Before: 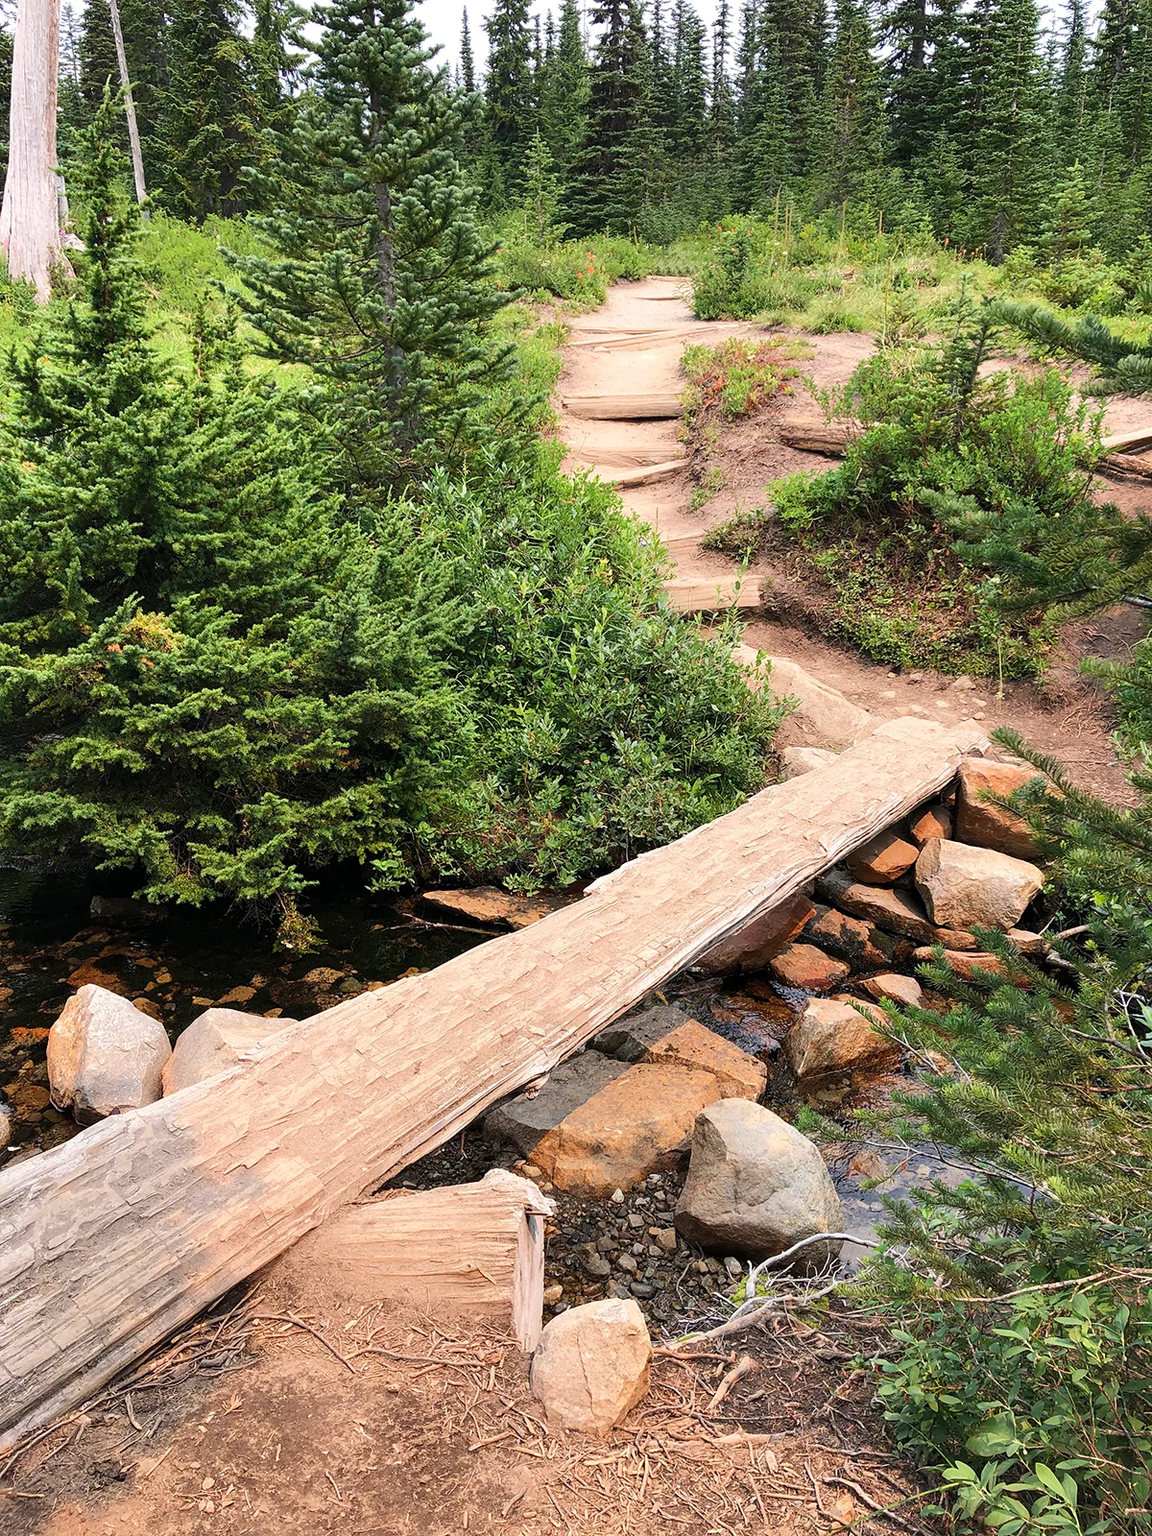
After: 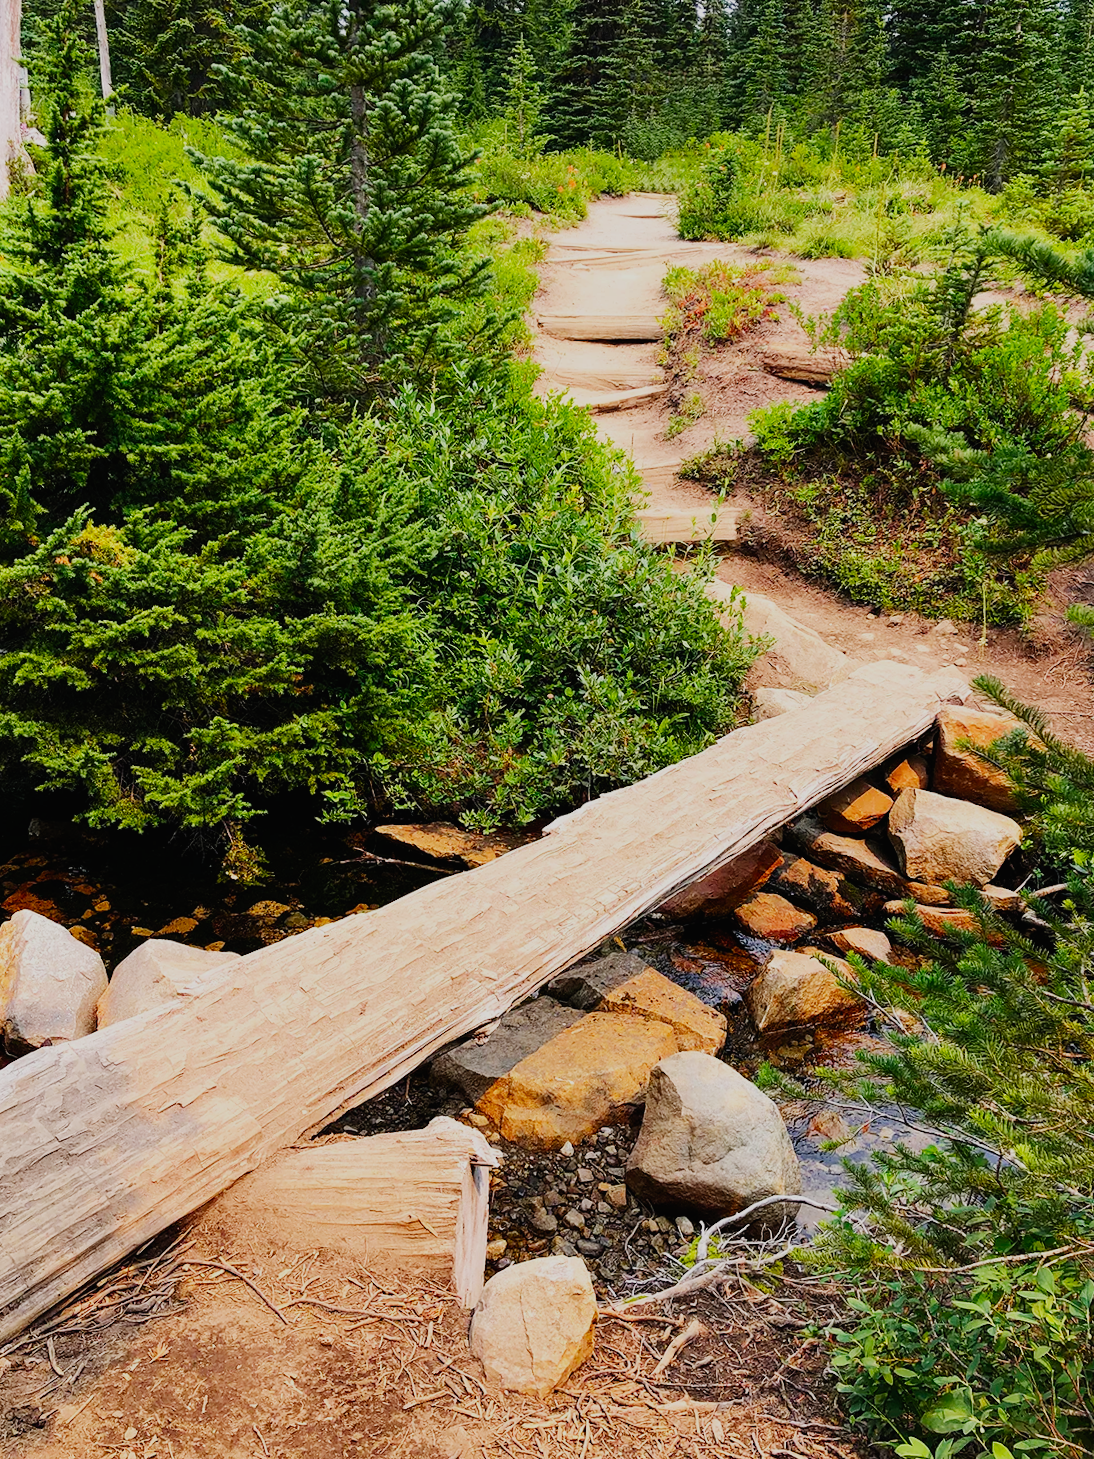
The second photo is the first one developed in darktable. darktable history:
color balance rgb: perceptual saturation grading › global saturation 30%, global vibrance 20%
crop and rotate: angle -1.96°, left 3.097%, top 4.154%, right 1.586%, bottom 0.529%
contrast brightness saturation: contrast -0.02, brightness -0.01, saturation 0.03
sigmoid: skew -0.2, preserve hue 0%, red attenuation 0.1, red rotation 0.035, green attenuation 0.1, green rotation -0.017, blue attenuation 0.15, blue rotation -0.052, base primaries Rec2020
